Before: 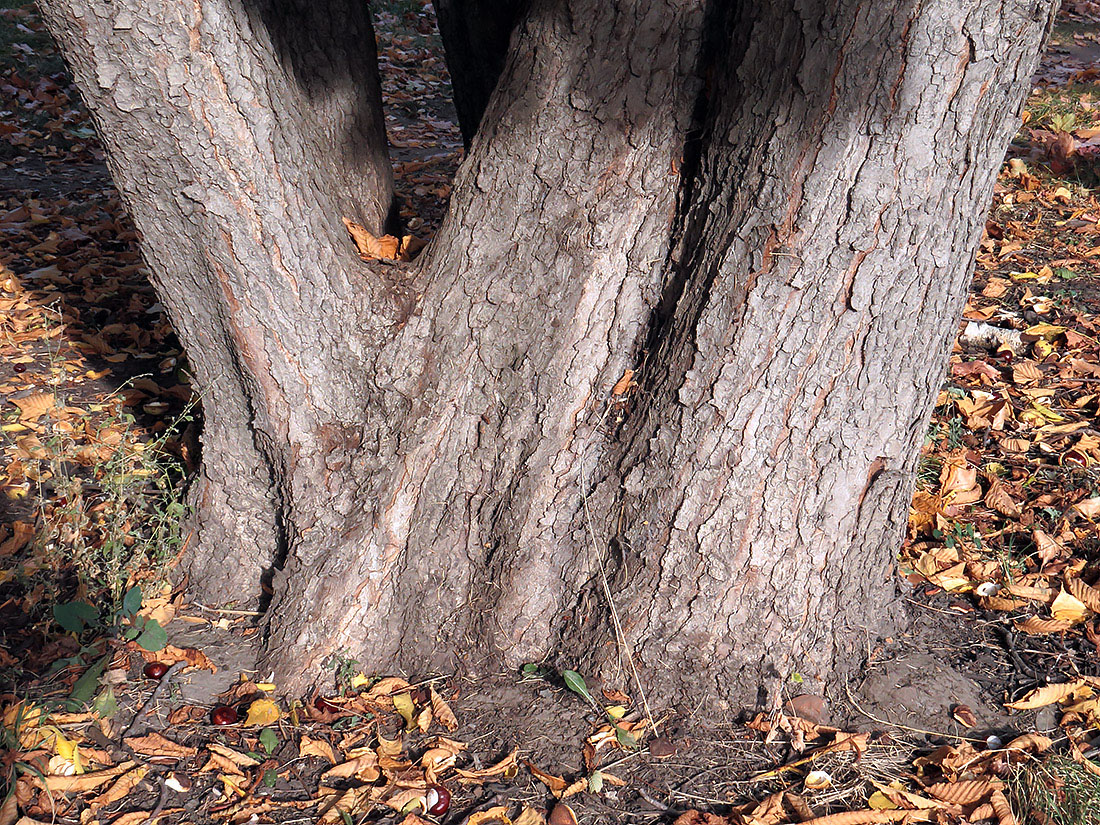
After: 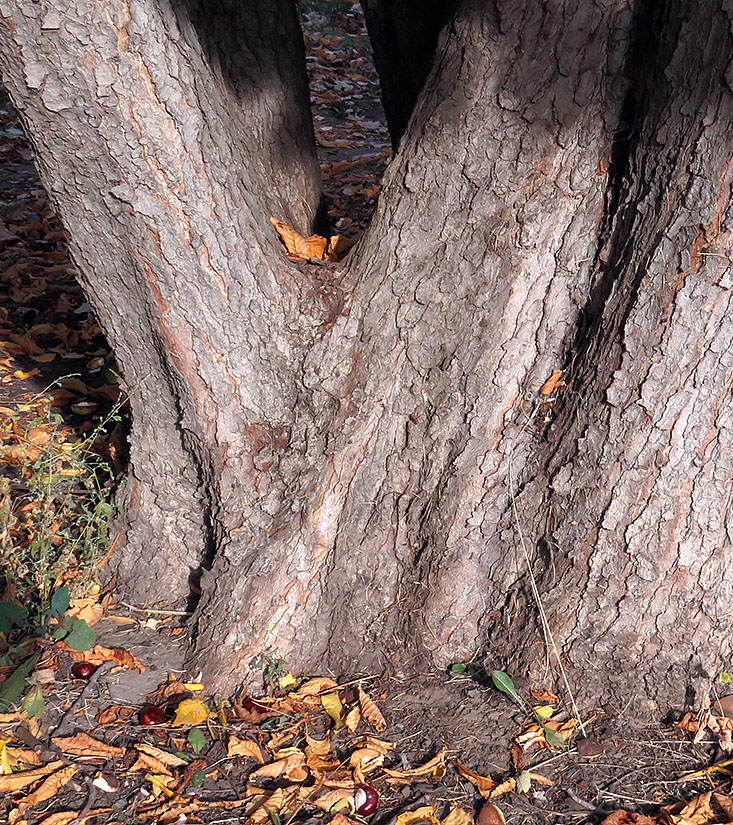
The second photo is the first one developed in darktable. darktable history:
color balance: output saturation 110%
crop and rotate: left 6.617%, right 26.717%
